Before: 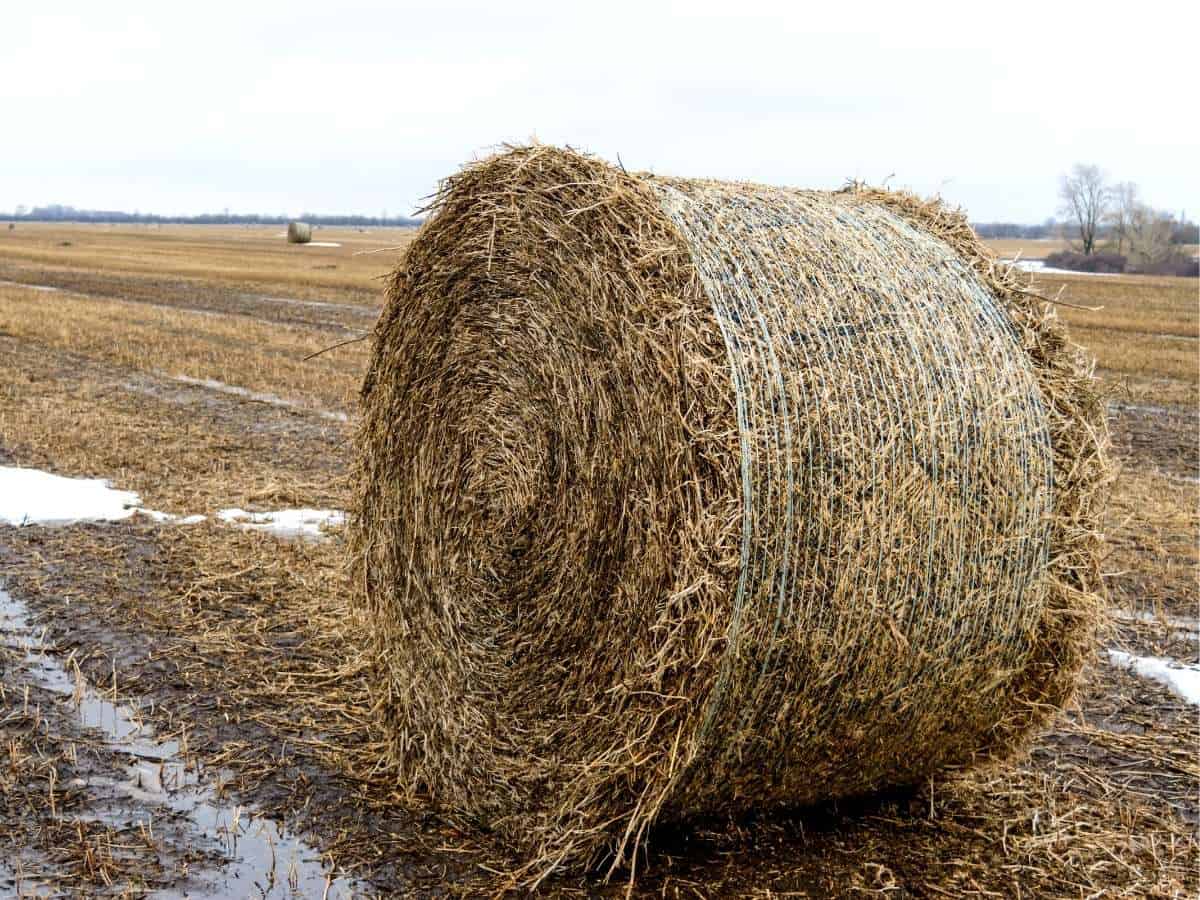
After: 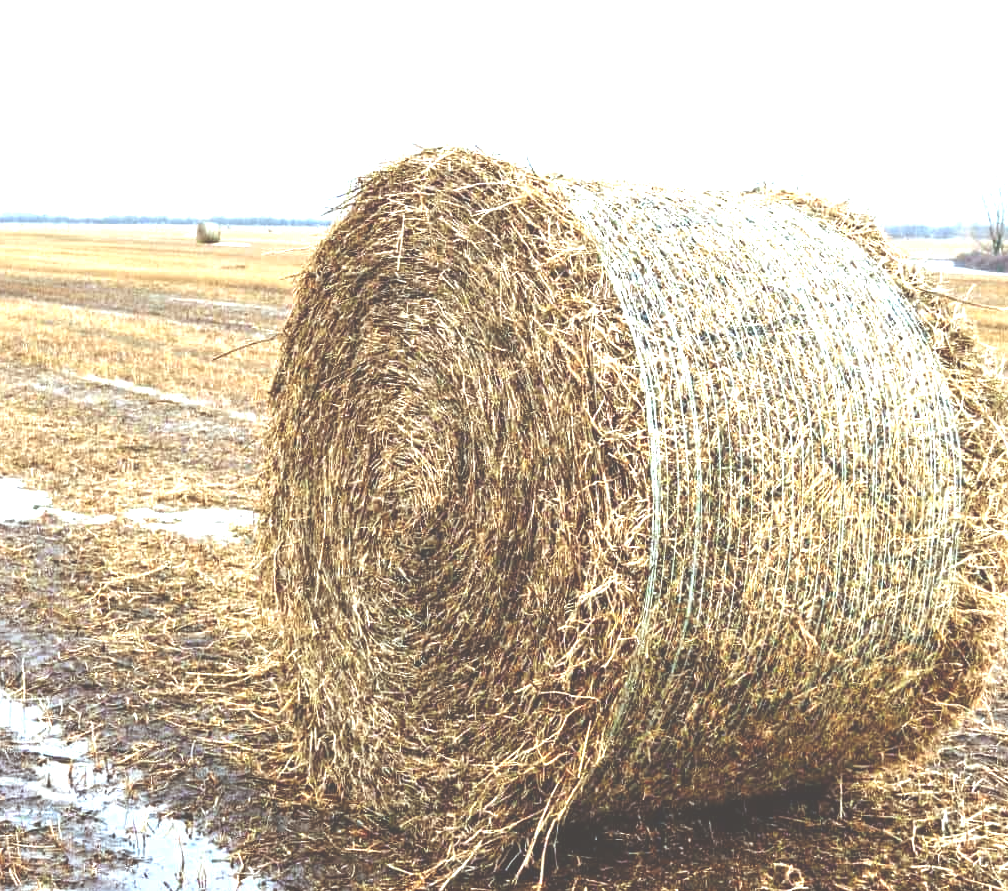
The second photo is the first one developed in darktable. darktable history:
exposure: black level correction -0.023, exposure 1.397 EV, compensate highlight preservation false
crop: left 7.598%, right 7.873%
color correction: highlights a* -4.98, highlights b* -3.76, shadows a* 3.83, shadows b* 4.08
